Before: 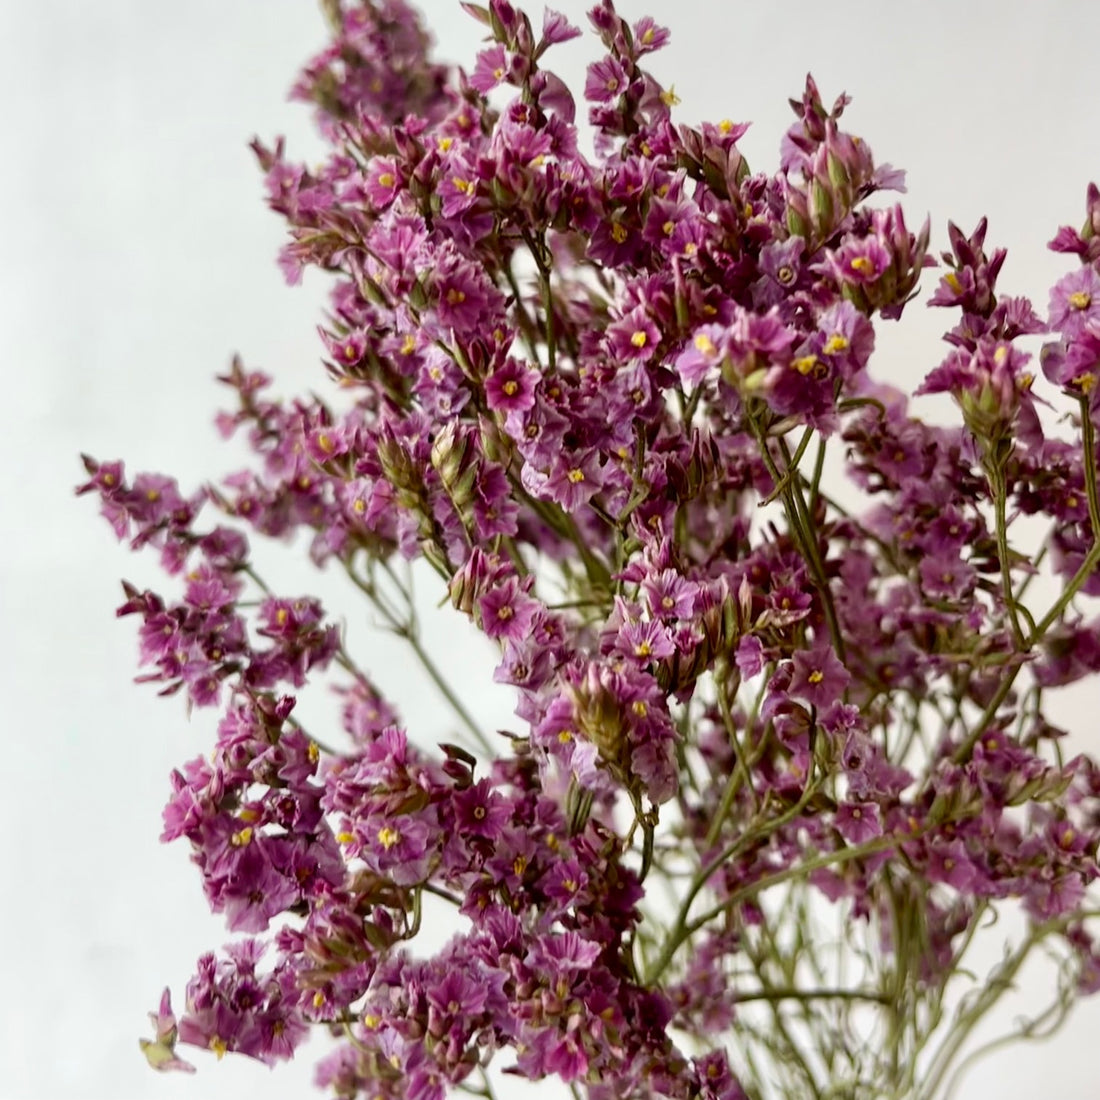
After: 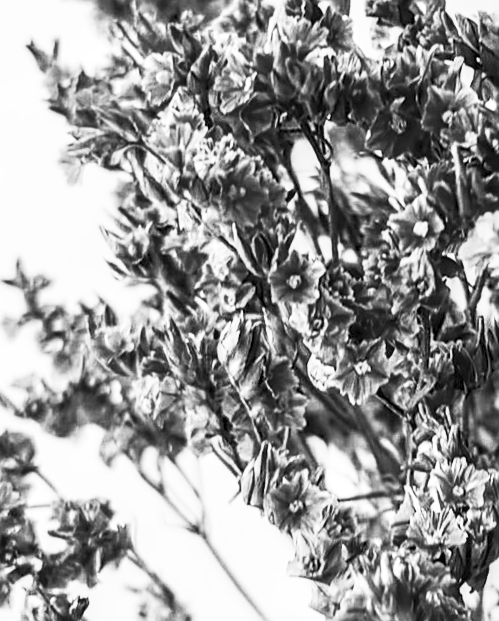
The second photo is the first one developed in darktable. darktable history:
contrast brightness saturation: contrast 0.53, brightness 0.47, saturation -1
monochrome: a 1.94, b -0.638
tone equalizer: on, module defaults
crop: left 20.248%, top 10.86%, right 35.675%, bottom 34.321%
rotate and perspective: rotation -1.77°, lens shift (horizontal) 0.004, automatic cropping off
sharpen: on, module defaults
local contrast: on, module defaults
